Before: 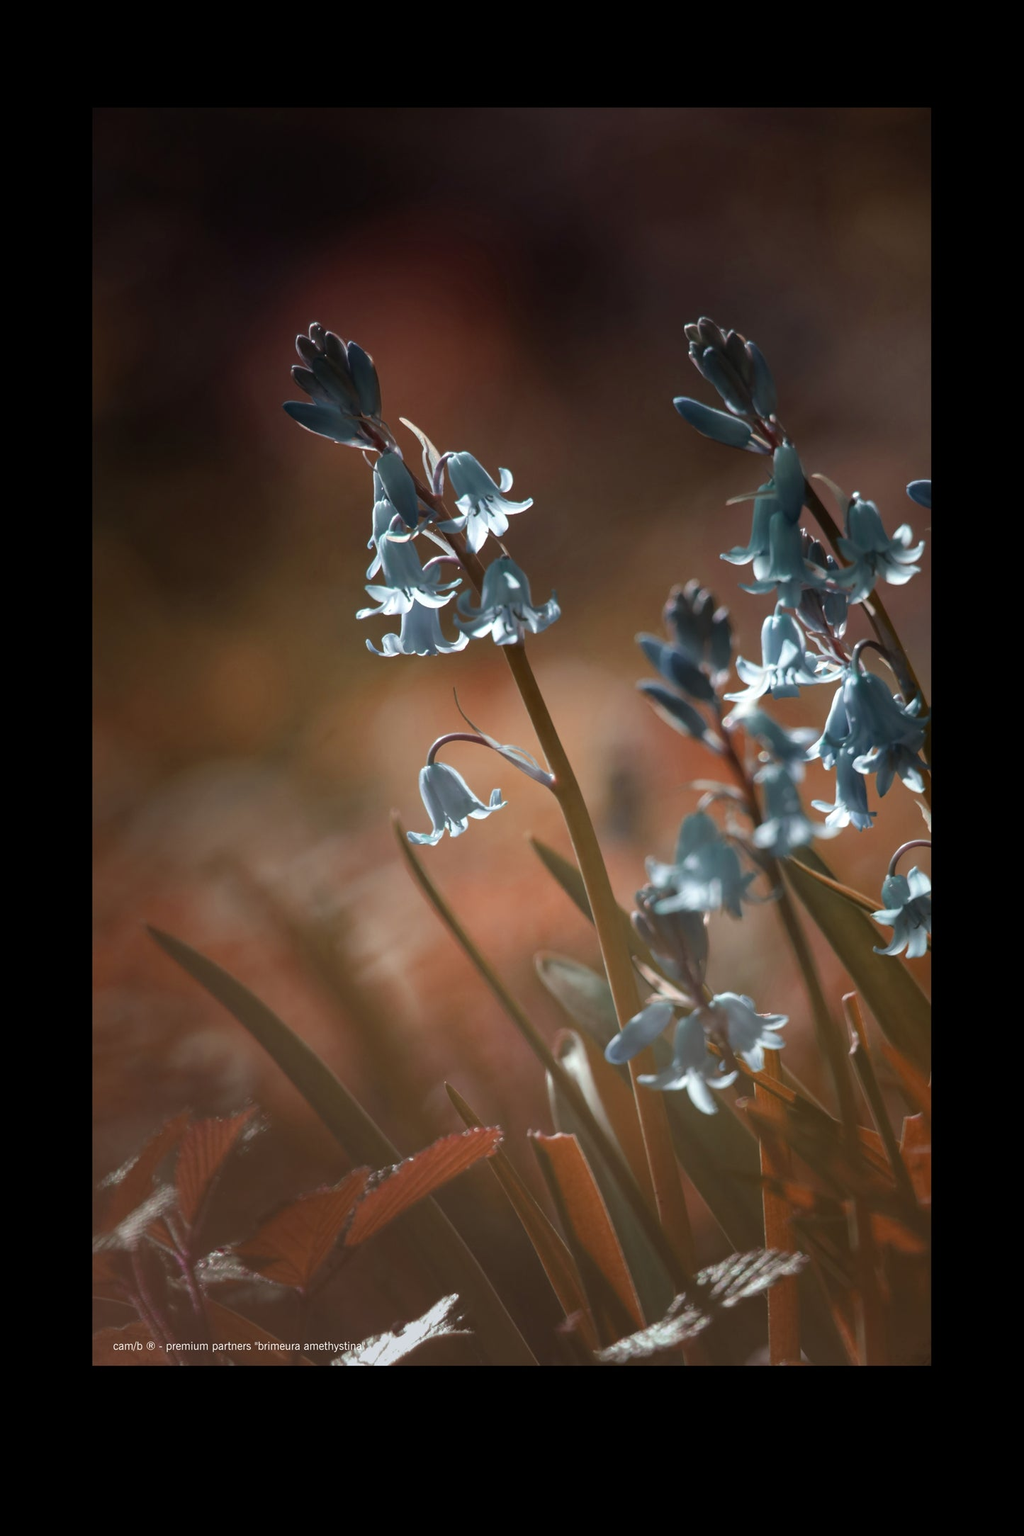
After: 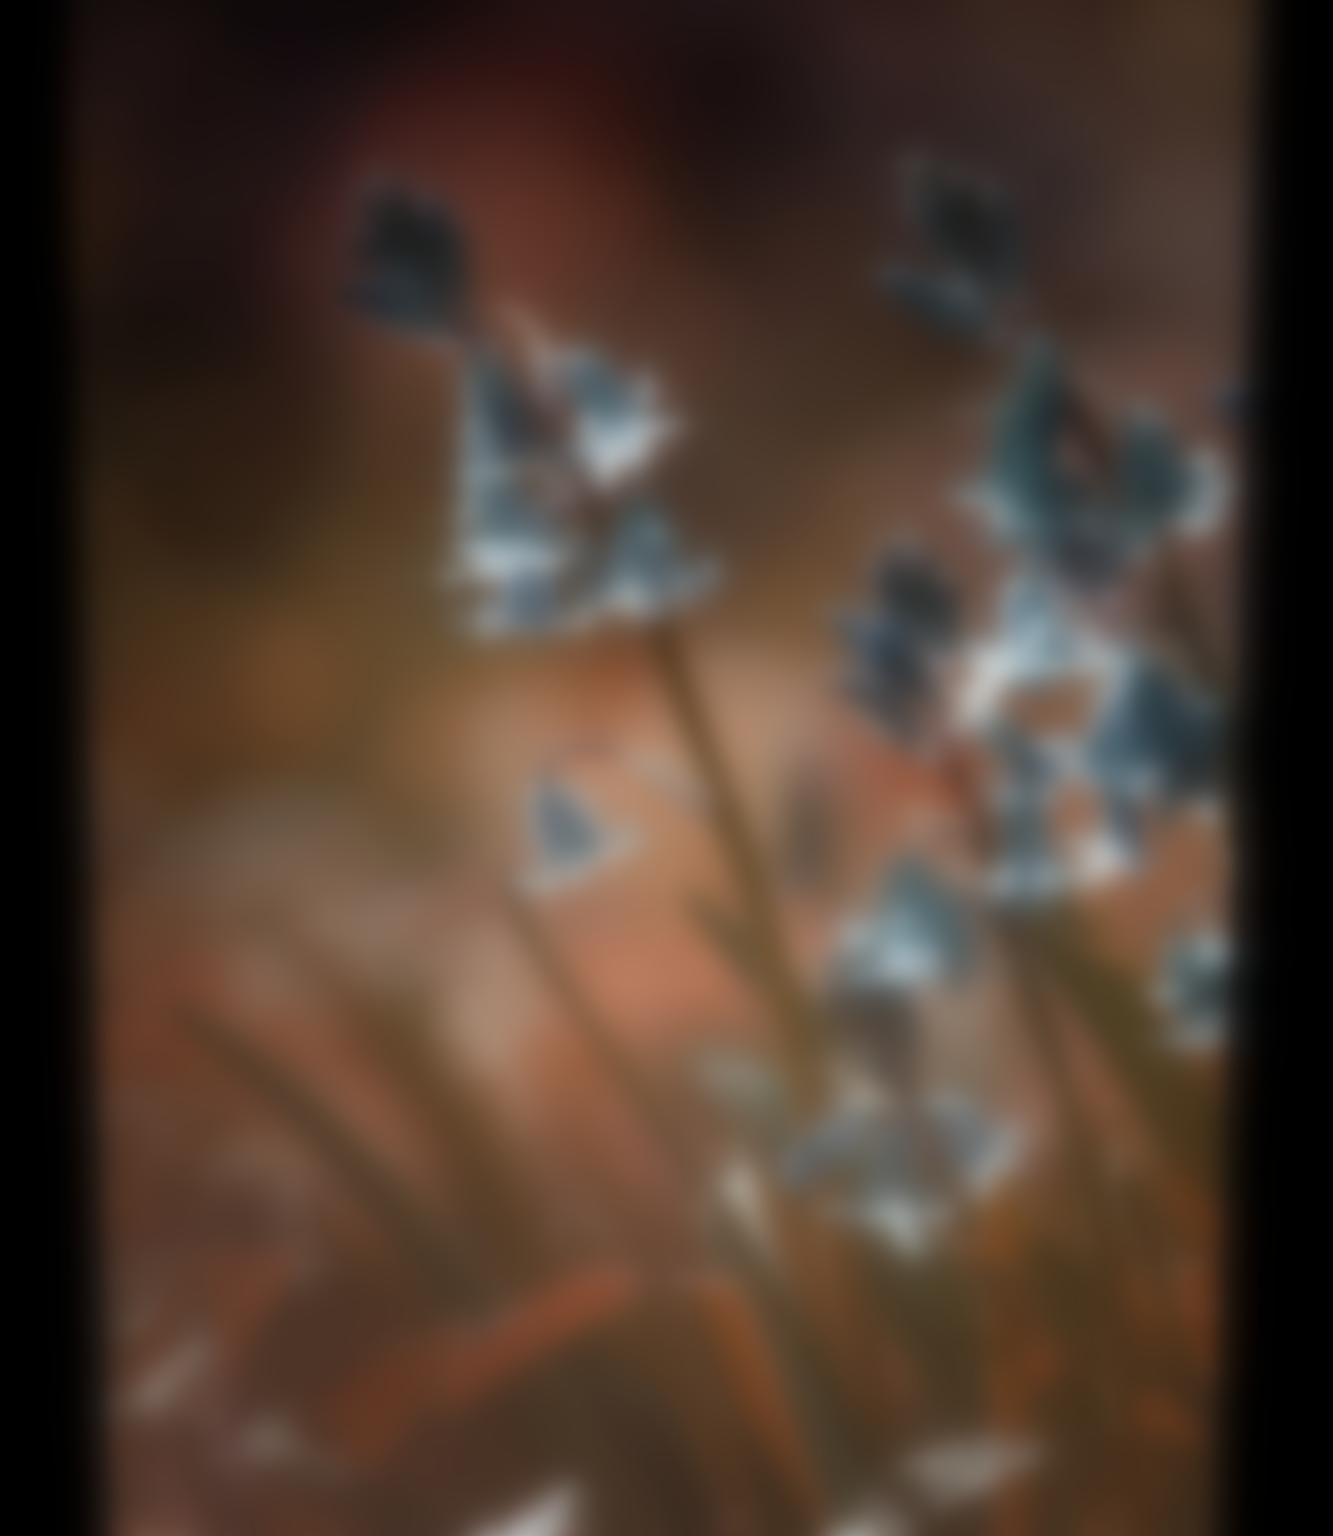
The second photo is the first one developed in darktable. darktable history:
lowpass: radius 16, unbound 0
crop: top 13.819%, bottom 11.169%
sharpen: on, module defaults
rotate and perspective: rotation 0.074°, lens shift (vertical) 0.096, lens shift (horizontal) -0.041, crop left 0.043, crop right 0.952, crop top 0.024, crop bottom 0.979
